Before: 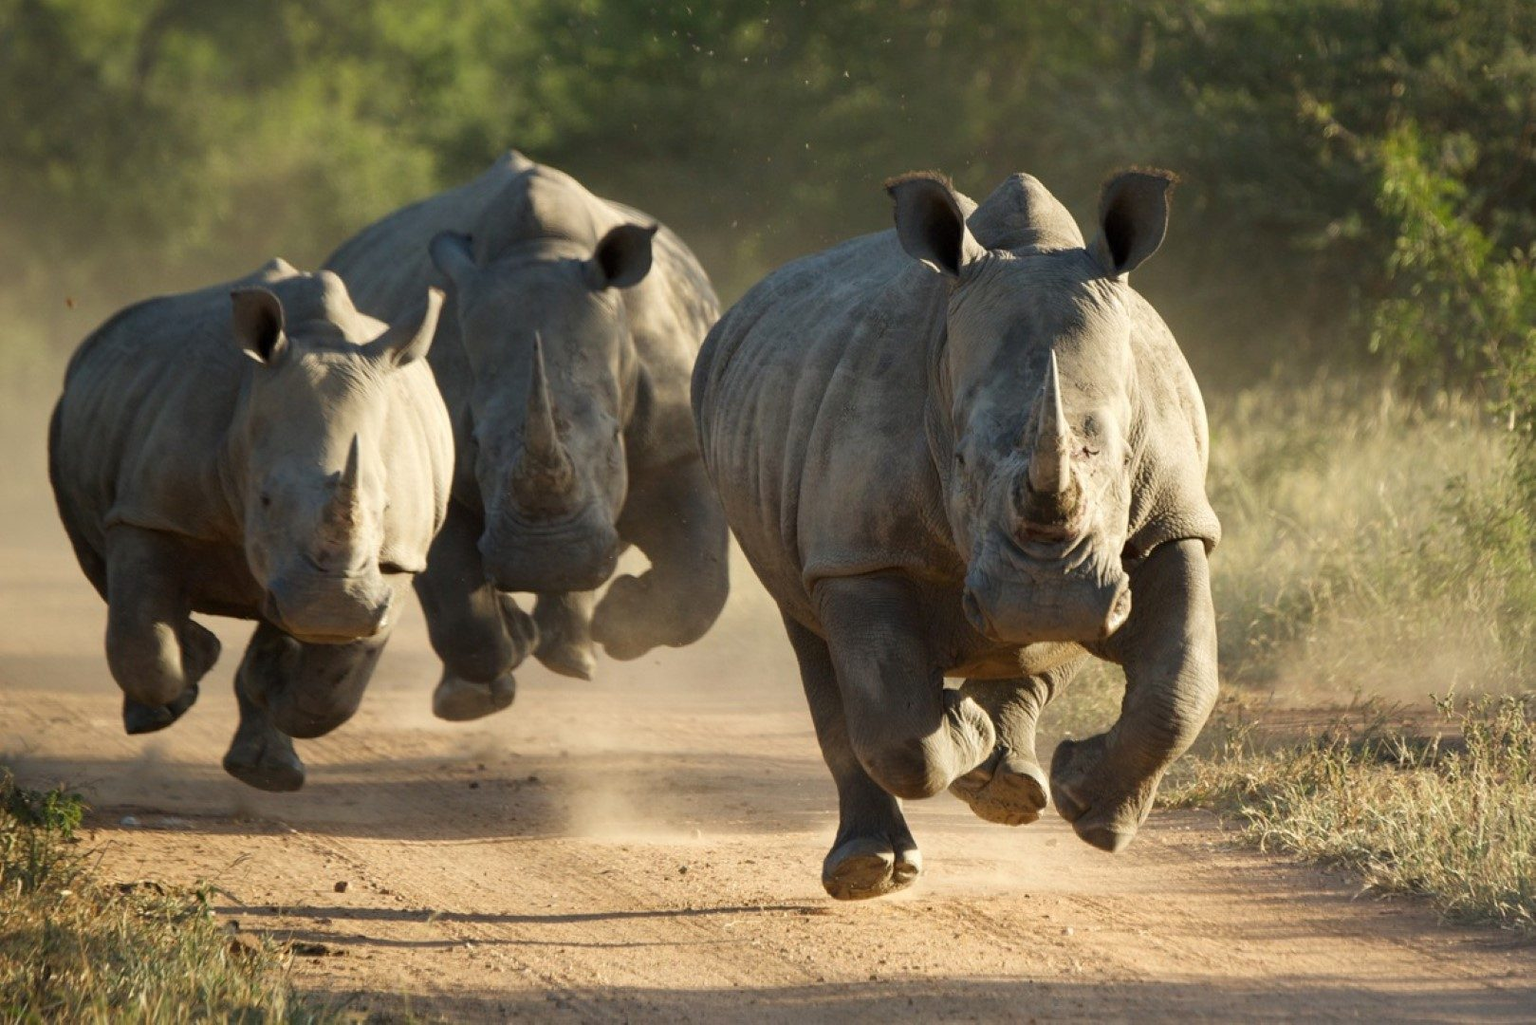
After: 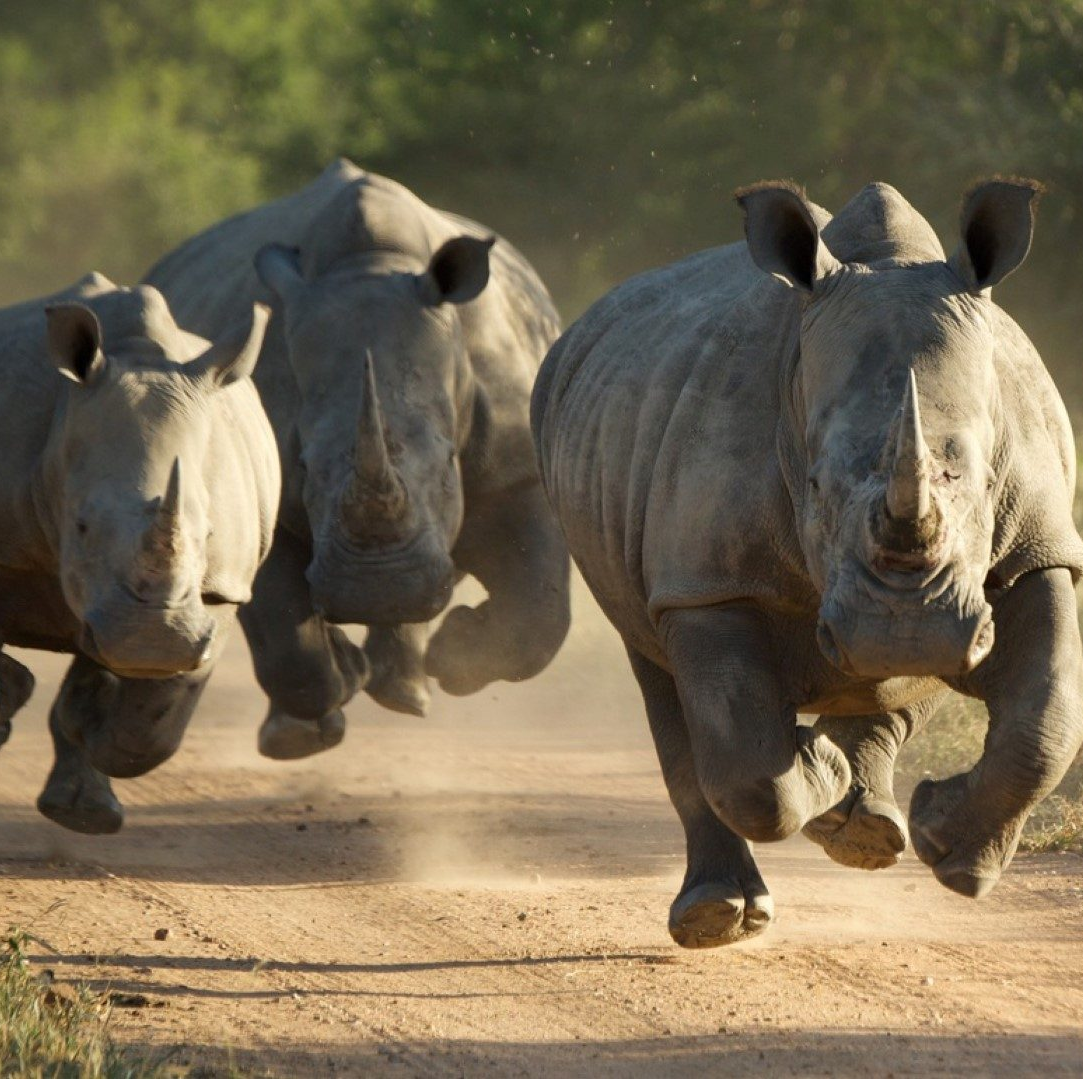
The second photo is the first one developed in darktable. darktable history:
crop and rotate: left 12.266%, right 20.797%
